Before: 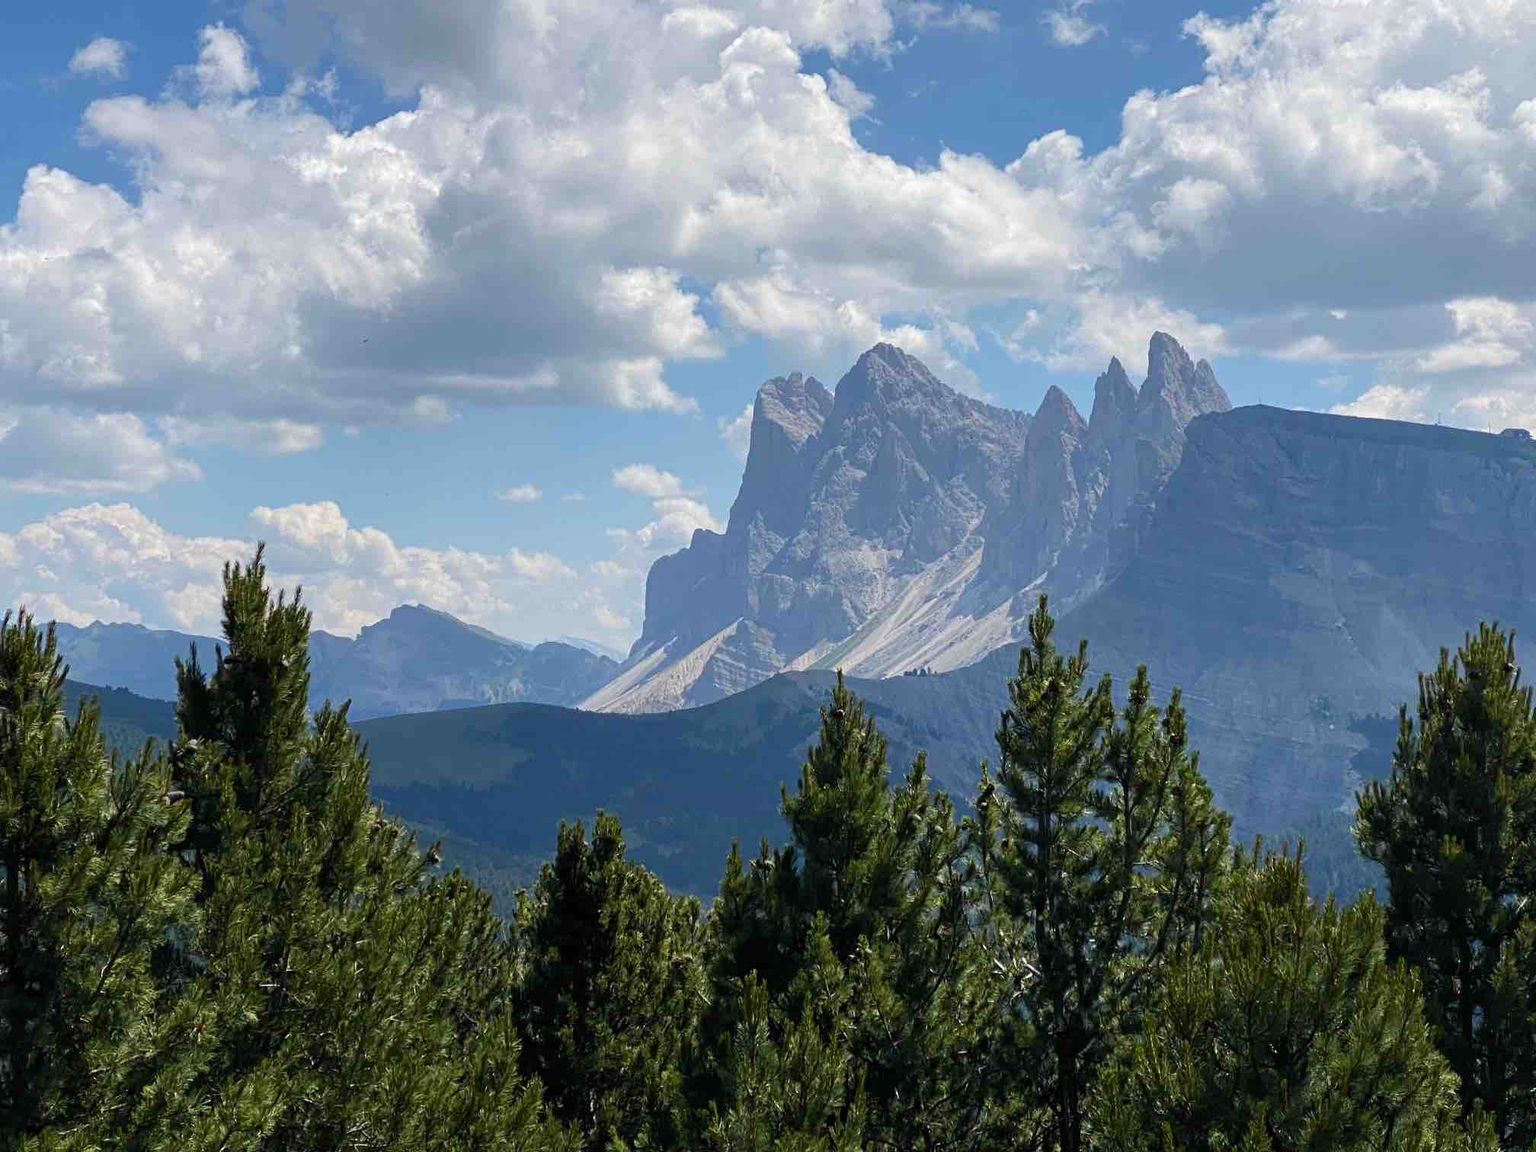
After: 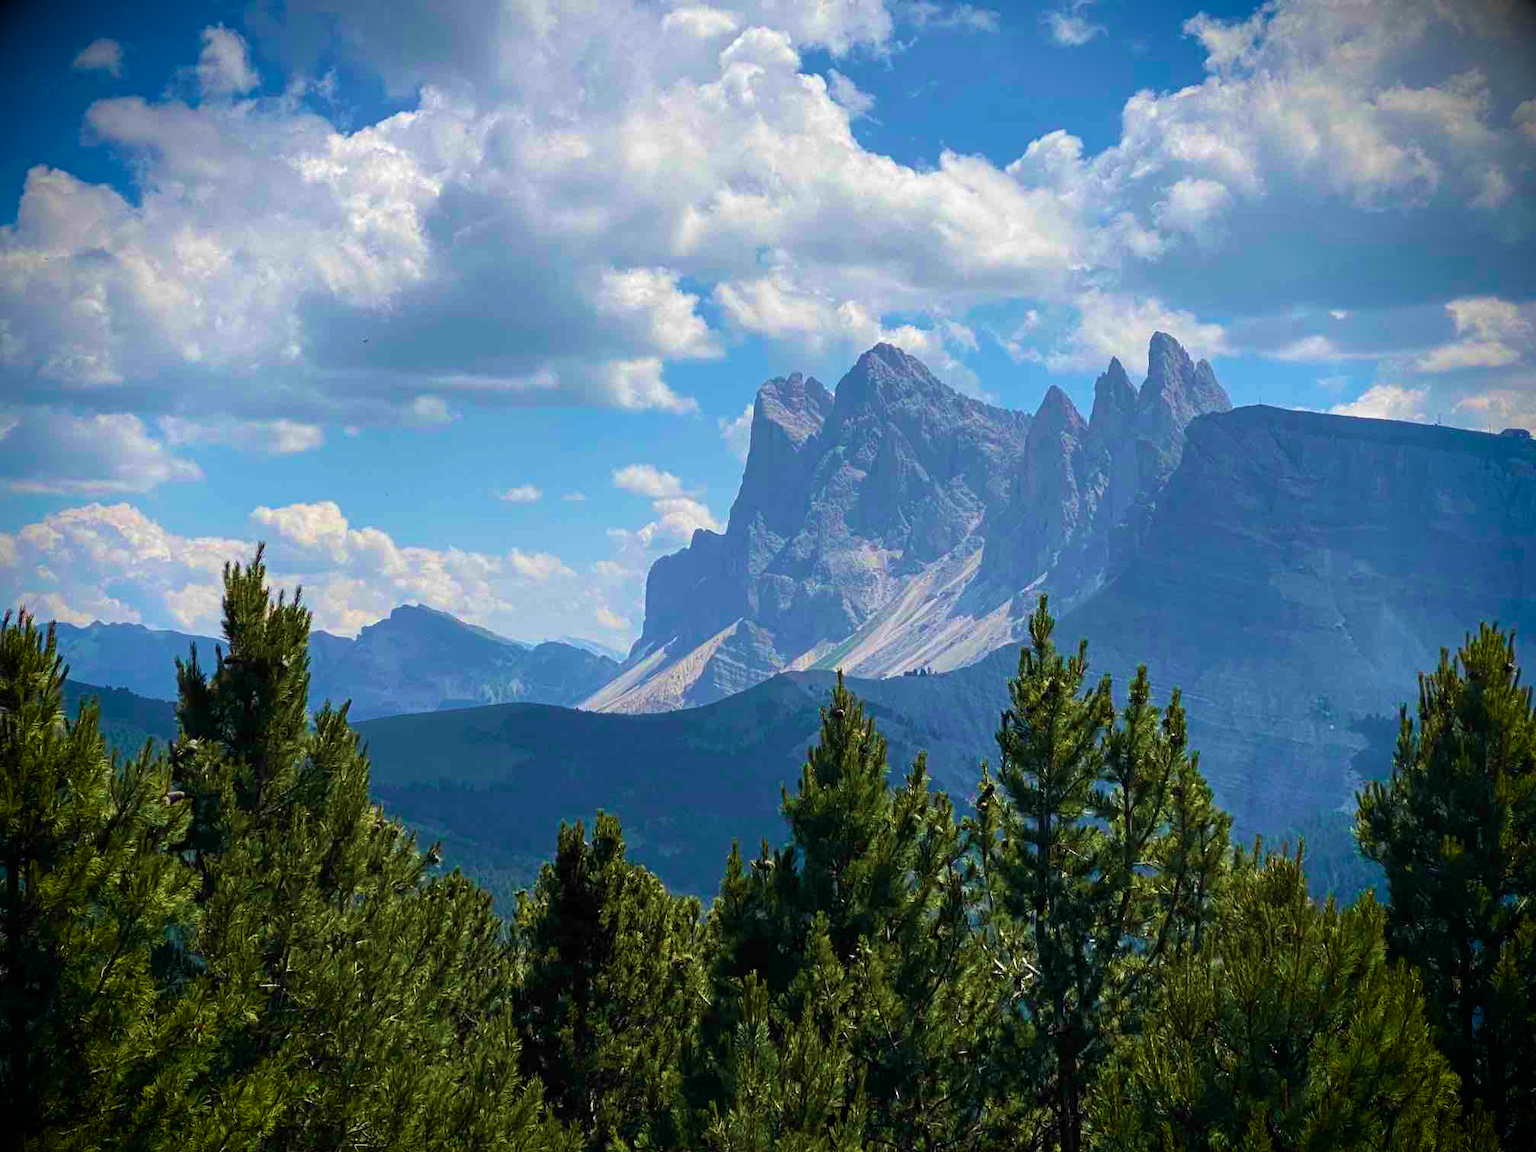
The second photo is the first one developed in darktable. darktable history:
velvia: strength 74.52%
vignetting: brightness -1, saturation 0.495, width/height ratio 1.093
